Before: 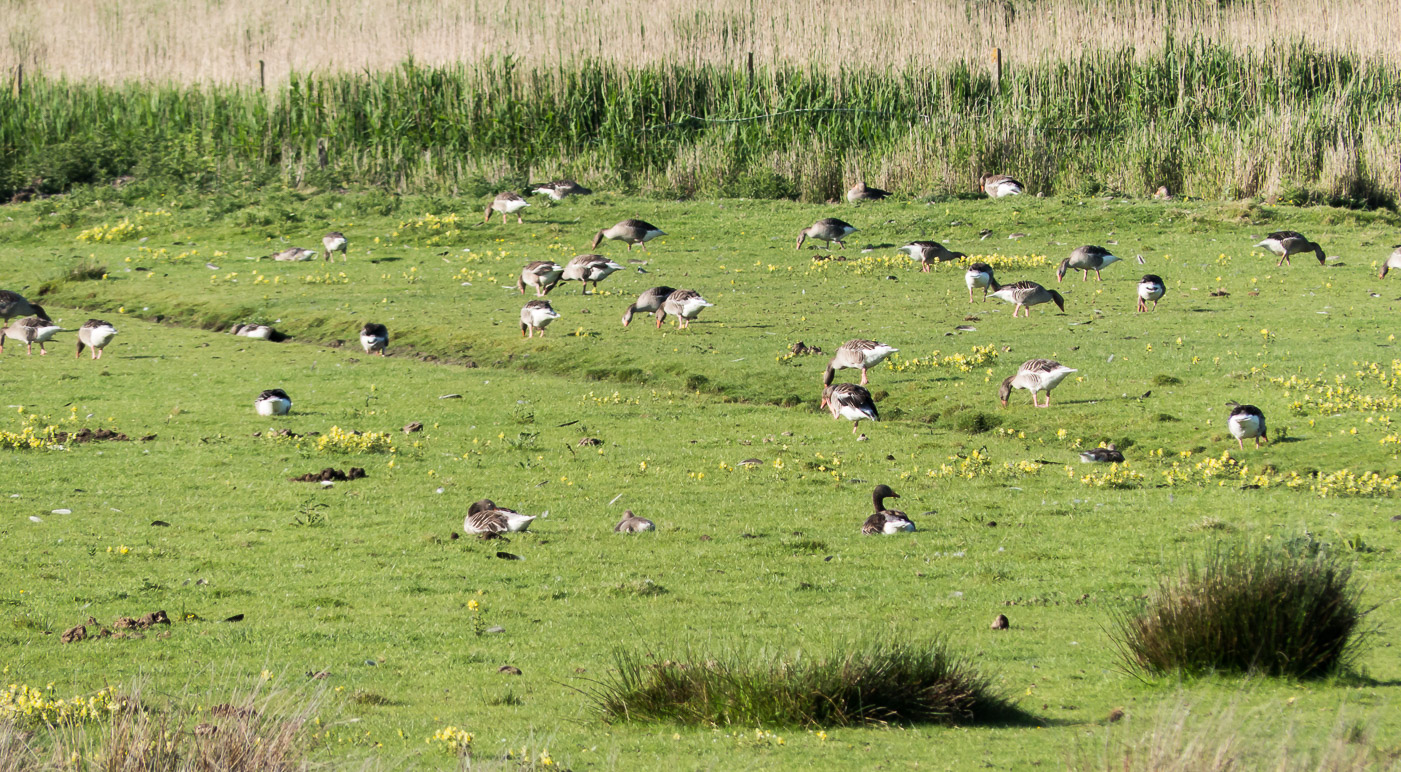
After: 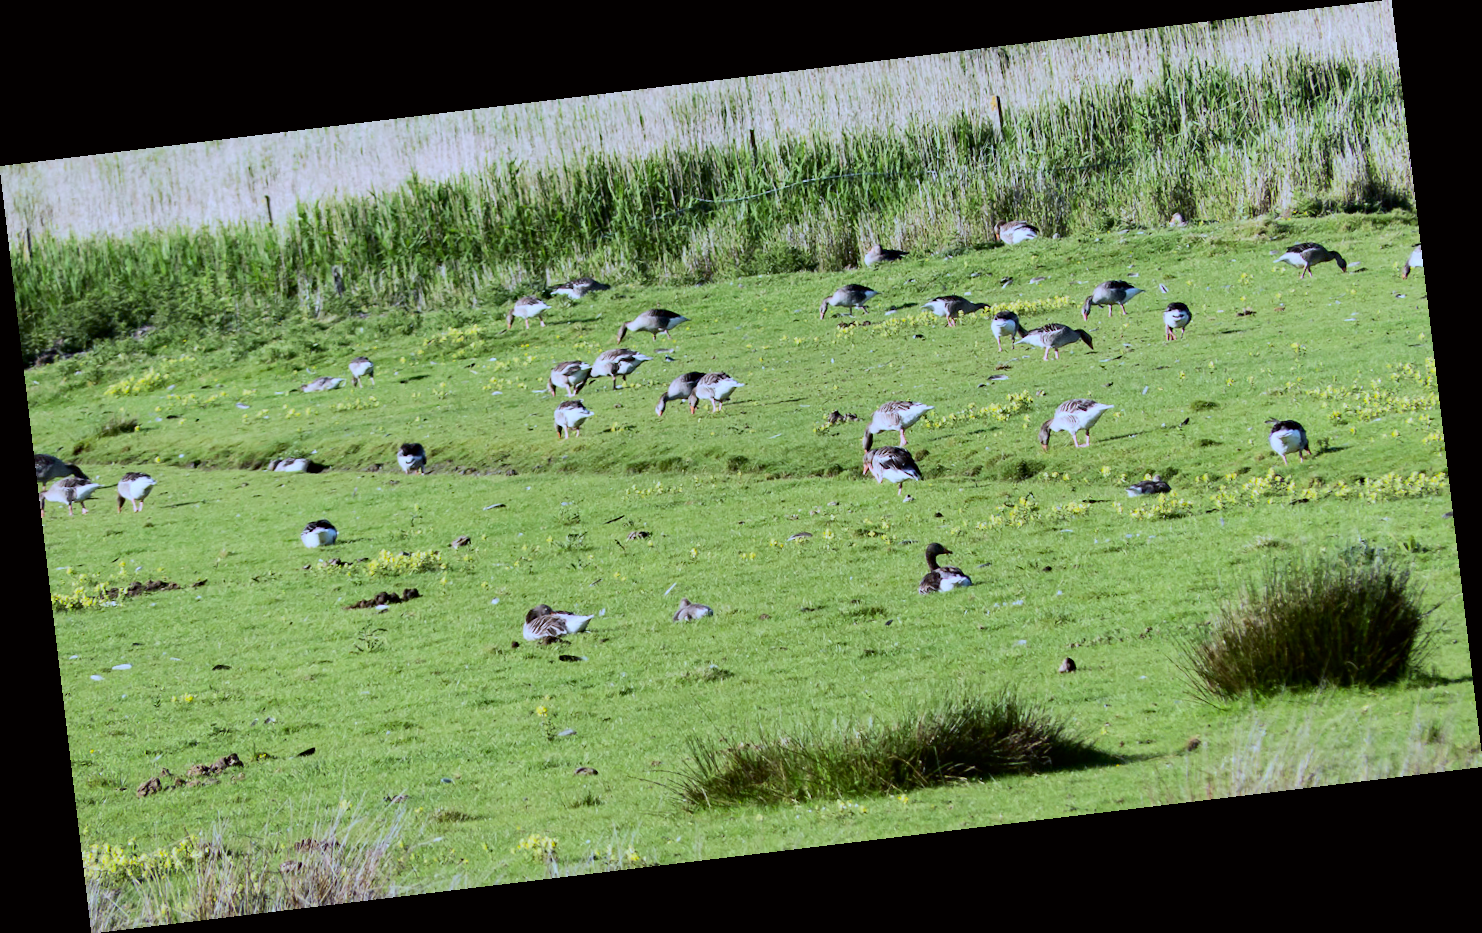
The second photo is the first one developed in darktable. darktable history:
tone curve: curves: ch0 [(0, 0) (0.091, 0.066) (0.184, 0.16) (0.491, 0.519) (0.748, 0.765) (1, 0.919)]; ch1 [(0, 0) (0.179, 0.173) (0.322, 0.32) (0.424, 0.424) (0.502, 0.504) (0.56, 0.578) (0.631, 0.675) (0.777, 0.806) (1, 1)]; ch2 [(0, 0) (0.434, 0.447) (0.483, 0.487) (0.547, 0.573) (0.676, 0.673) (1, 1)], color space Lab, independent channels, preserve colors none
rotate and perspective: rotation -6.83°, automatic cropping off
haze removal: strength 0.29, distance 0.25, compatibility mode true, adaptive false
white balance: red 0.871, blue 1.249
